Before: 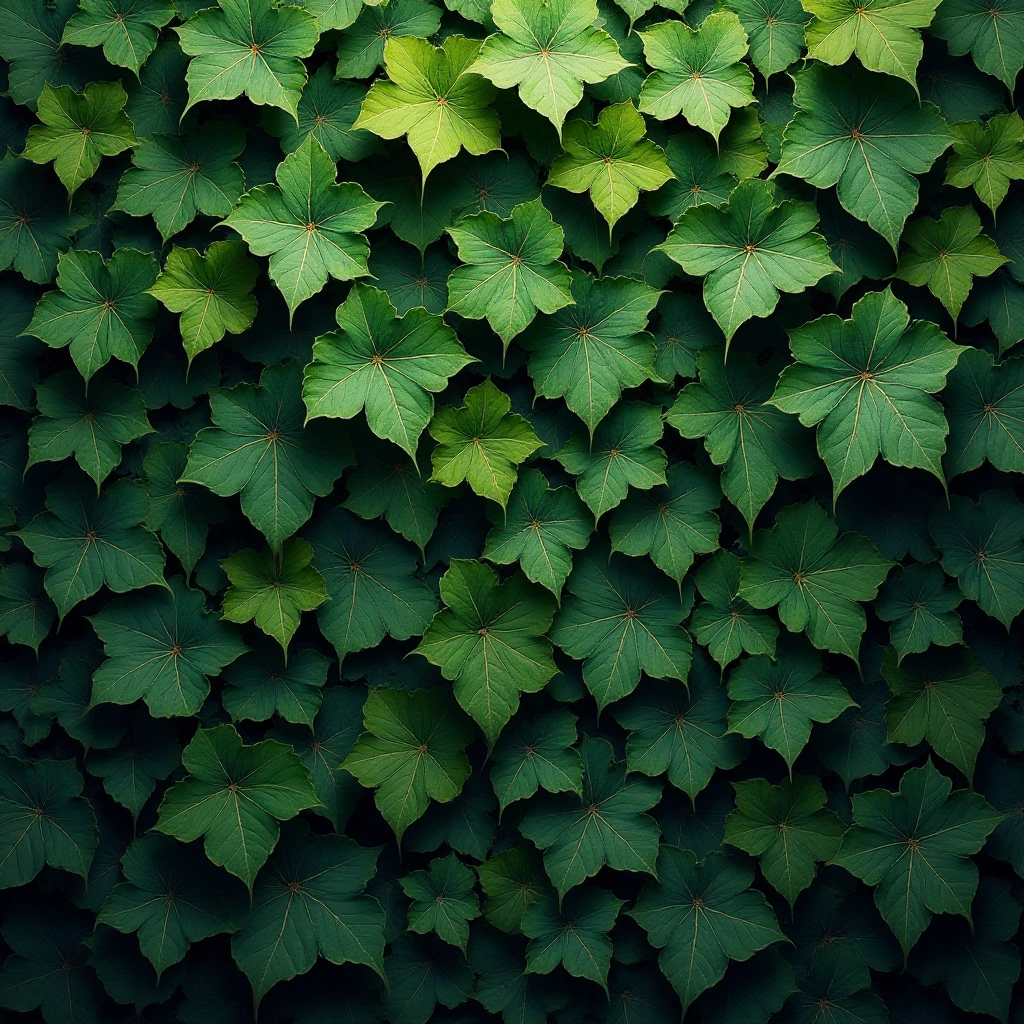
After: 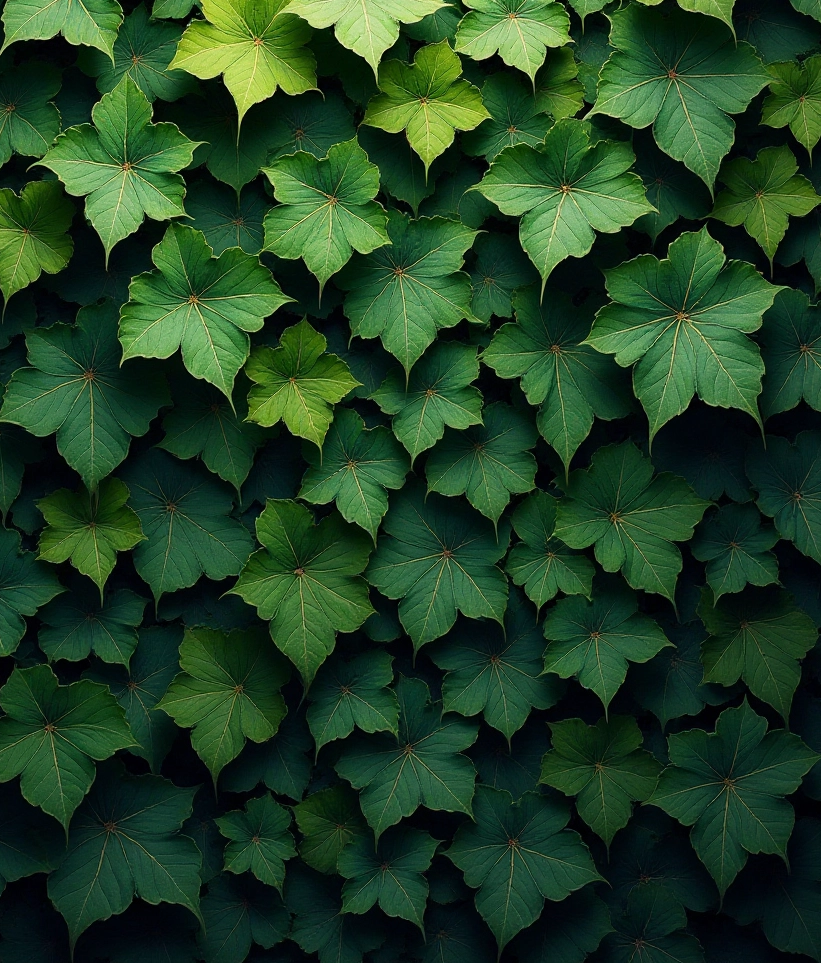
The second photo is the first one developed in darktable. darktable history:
crop and rotate: left 17.984%, top 5.945%, right 1.744%
